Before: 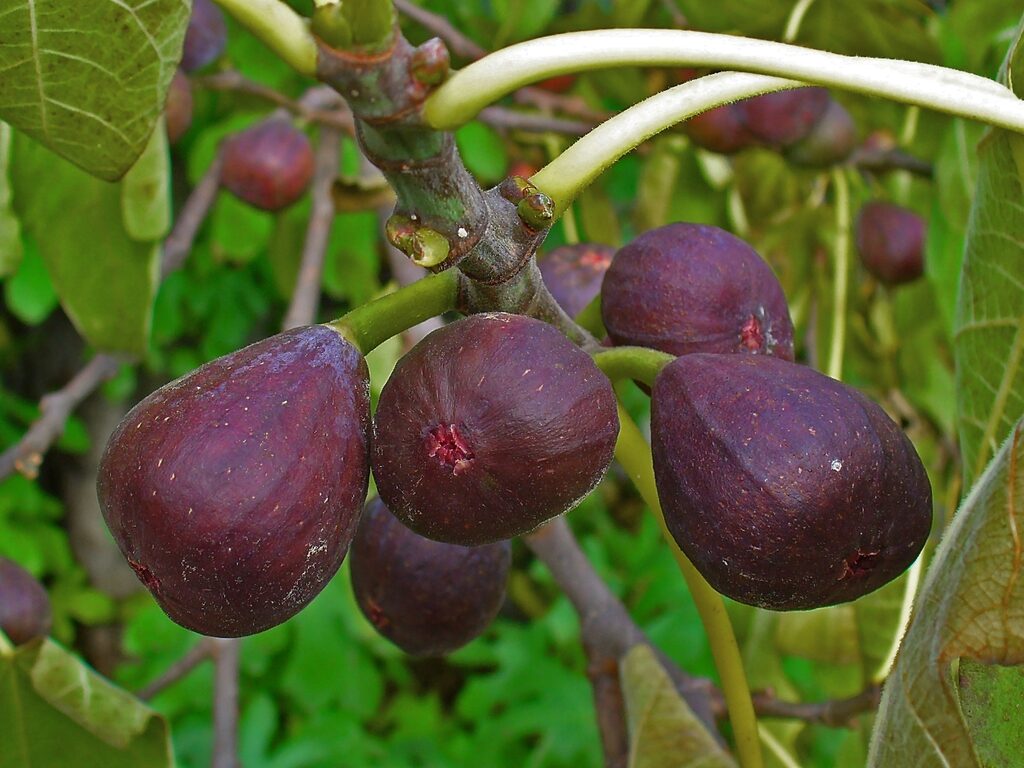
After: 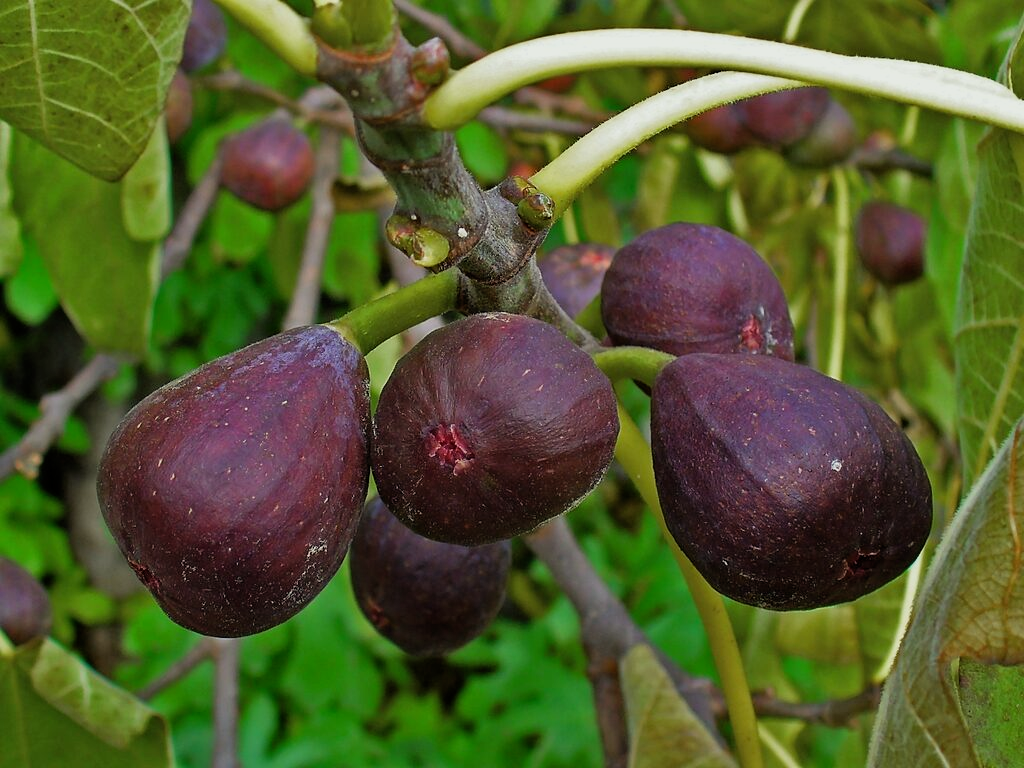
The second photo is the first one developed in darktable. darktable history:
color correction: highlights a* -2.64, highlights b* 2.54
filmic rgb: middle gray luminance 9.36%, black relative exposure -10.56 EV, white relative exposure 3.44 EV, target black luminance 0%, hardness 5.99, latitude 59.49%, contrast 1.094, highlights saturation mix 4.99%, shadows ↔ highlights balance 28.43%
tone equalizer: edges refinement/feathering 500, mask exposure compensation -1.57 EV, preserve details no
